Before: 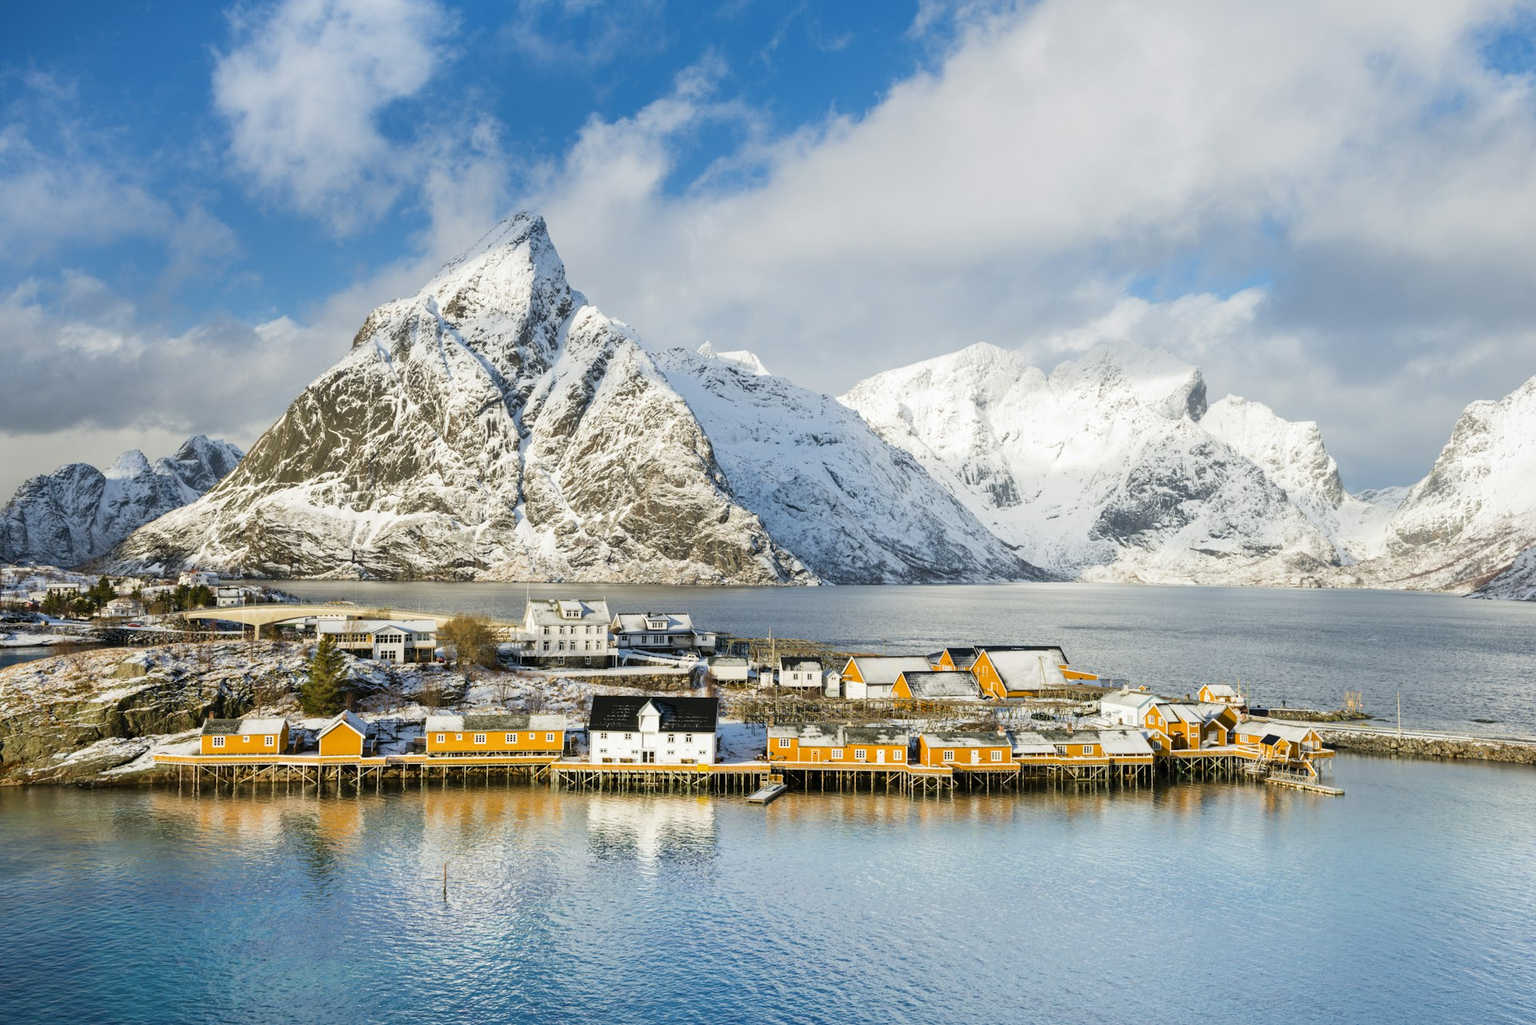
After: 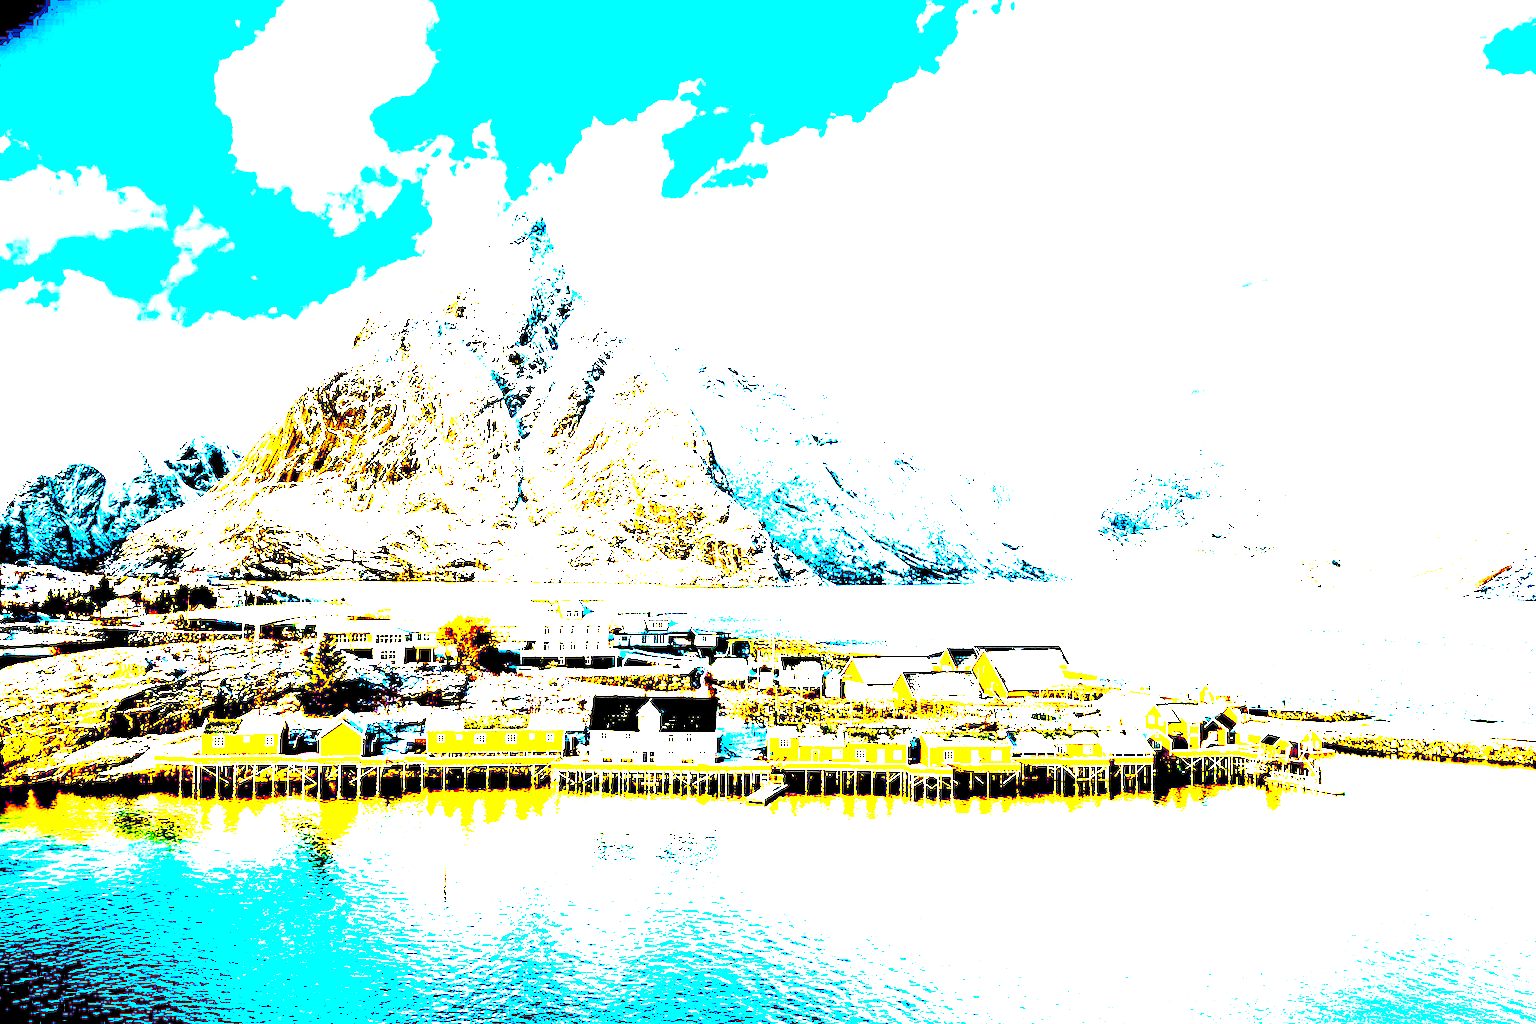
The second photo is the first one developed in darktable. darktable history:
rgb levels: levels [[0.034, 0.472, 0.904], [0, 0.5, 1], [0, 0.5, 1]]
exposure: black level correction 0.1, exposure 3 EV, compensate highlight preservation false
